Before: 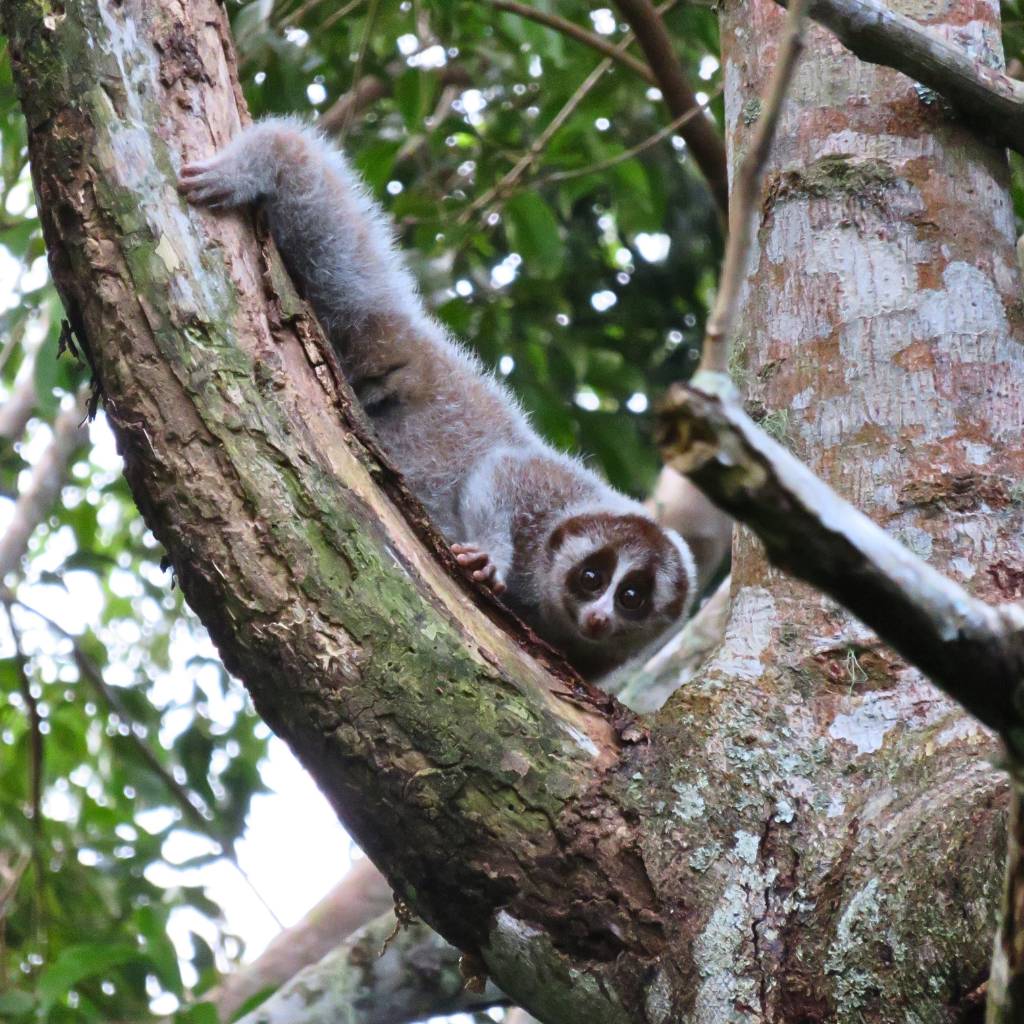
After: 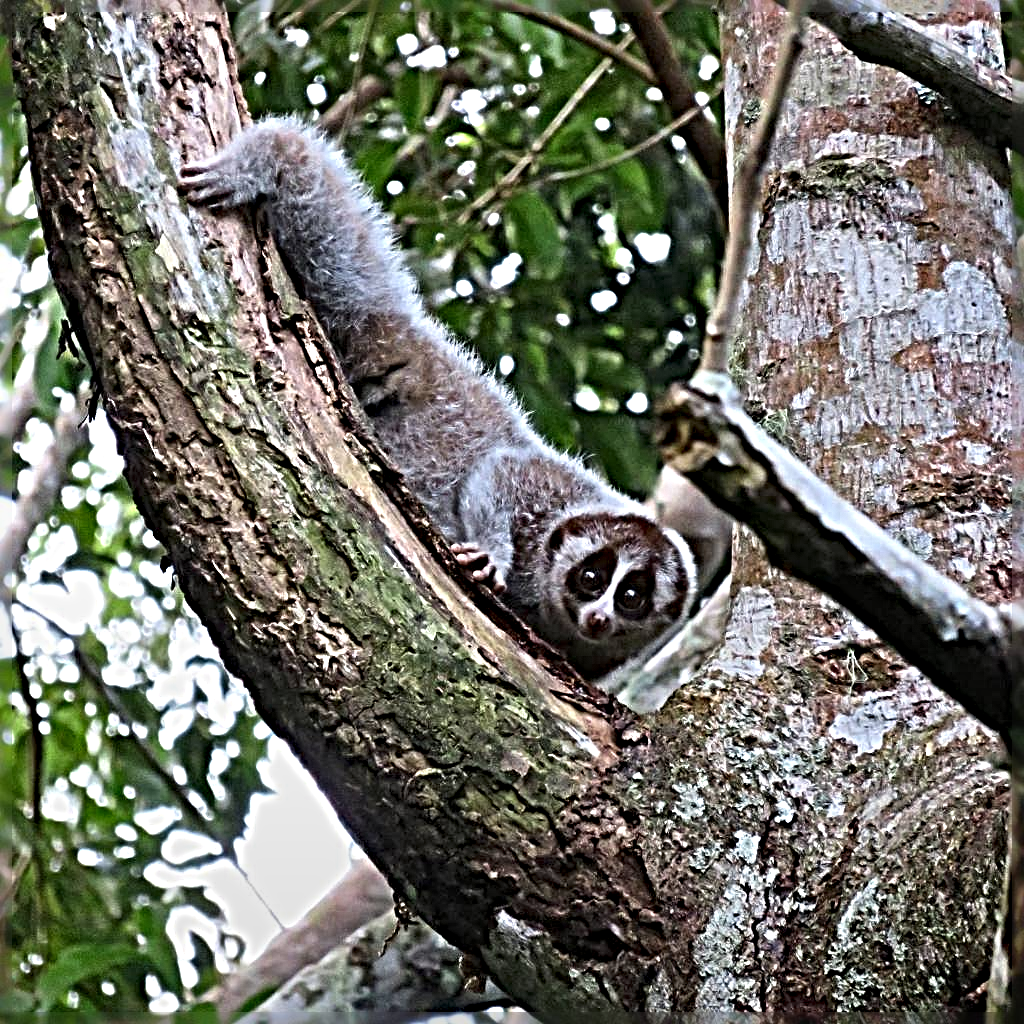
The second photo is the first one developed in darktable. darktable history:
sharpen: radius 6.3, amount 1.8, threshold 0
graduated density: rotation -180°, offset 24.95
